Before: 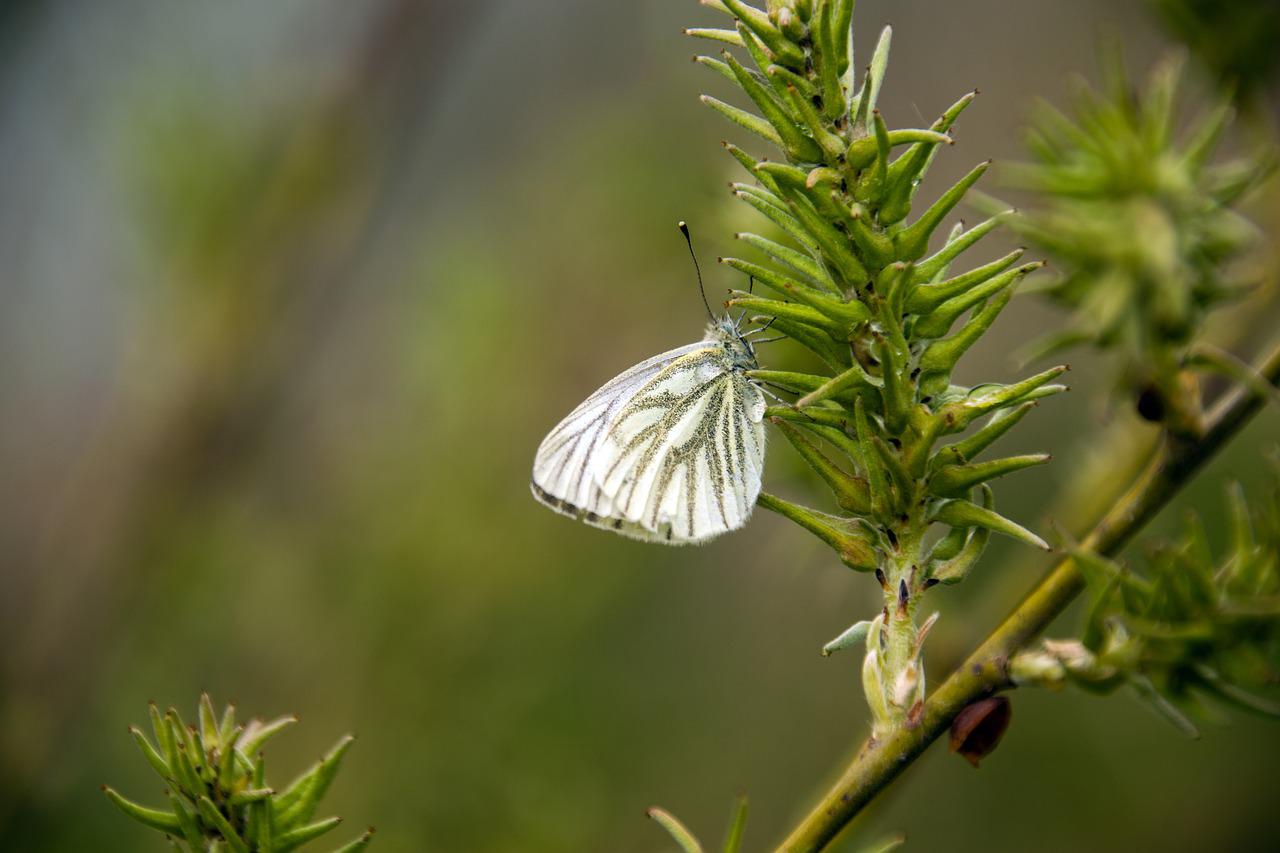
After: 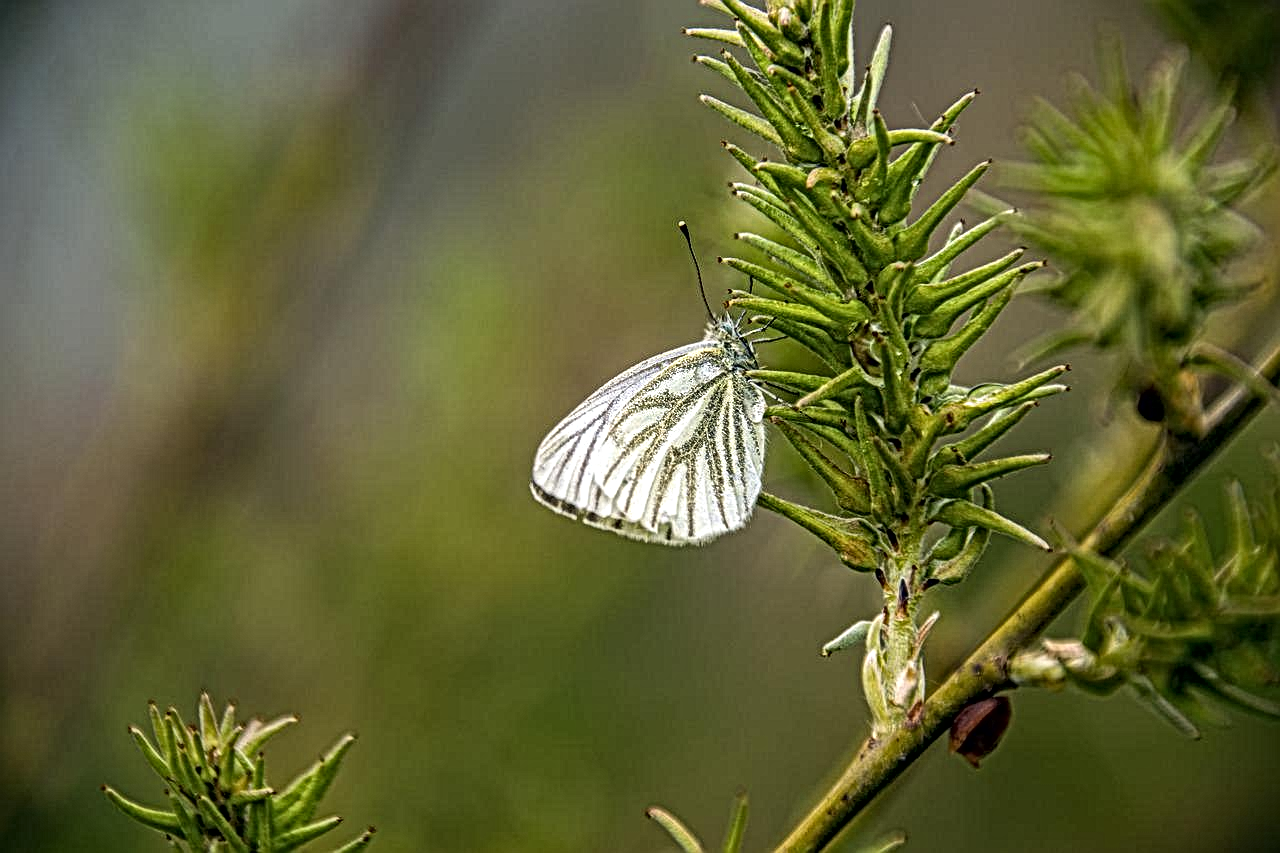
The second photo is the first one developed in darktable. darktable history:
local contrast: mode bilateral grid, contrast 20, coarseness 3, detail 298%, midtone range 0.2
